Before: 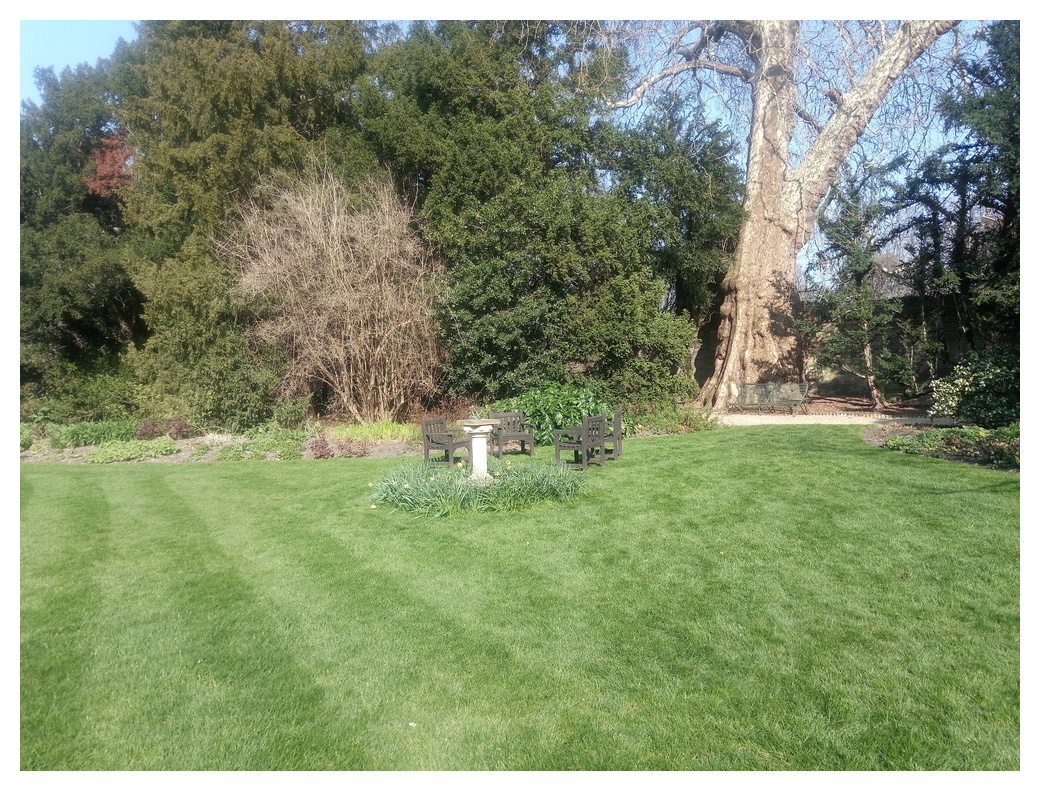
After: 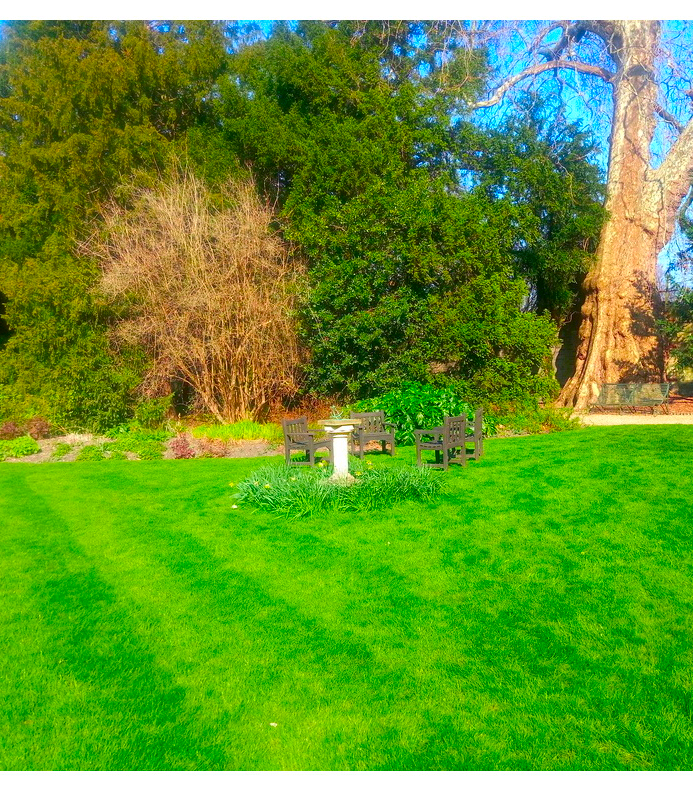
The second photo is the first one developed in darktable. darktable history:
color correction: highlights b* -0.001, saturation 2.99
crop and rotate: left 13.419%, right 19.933%
